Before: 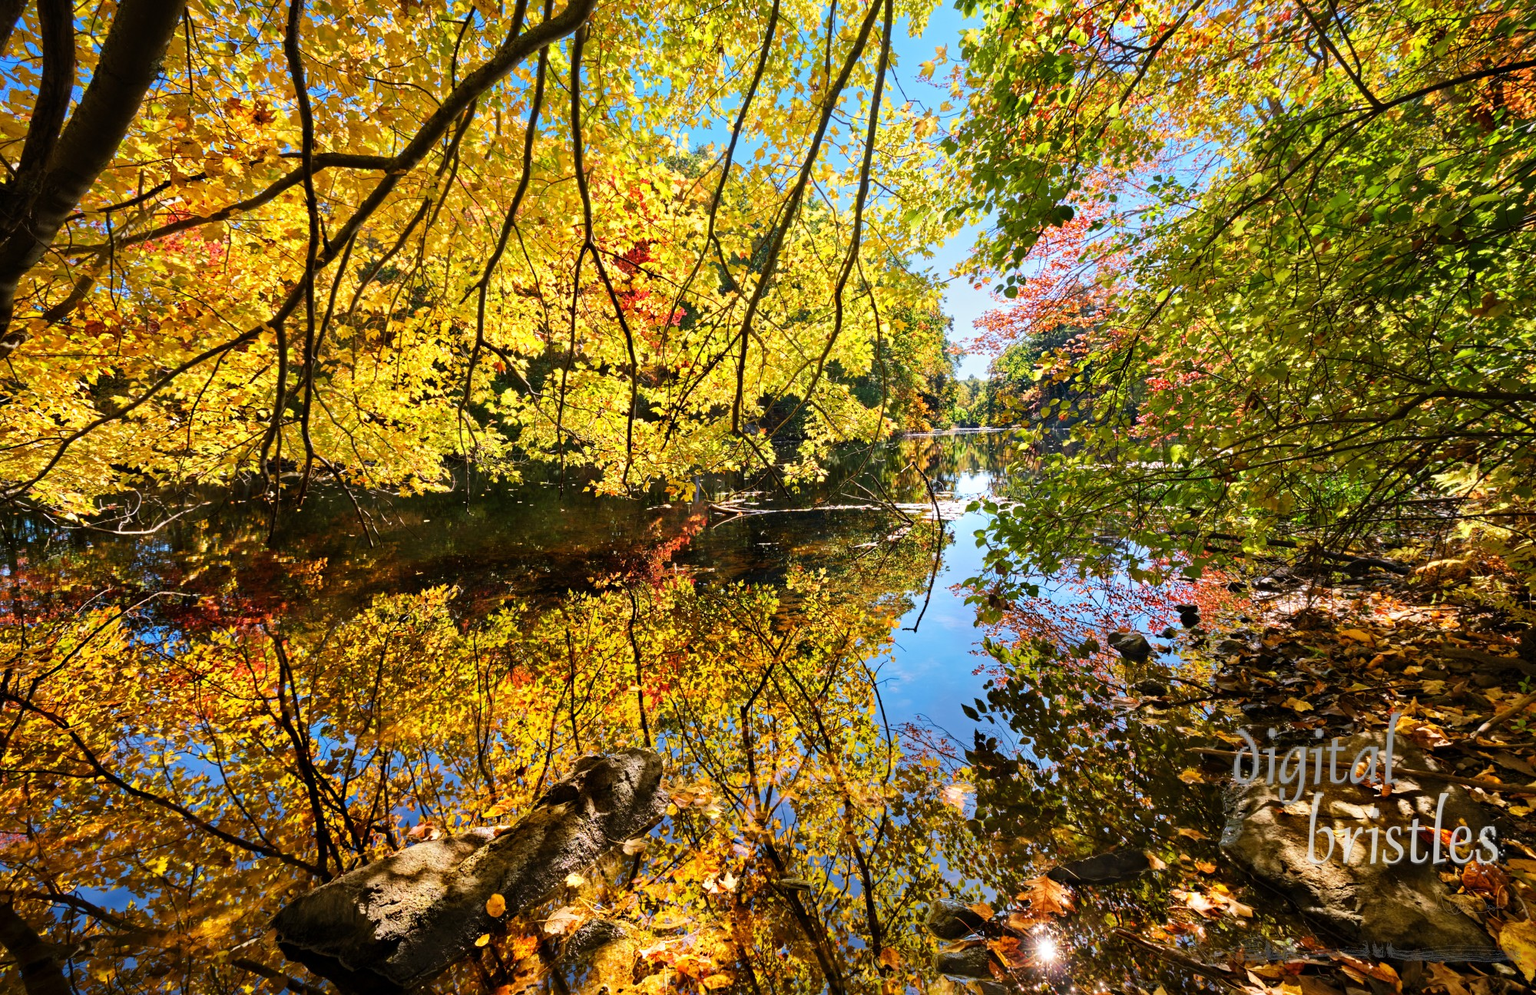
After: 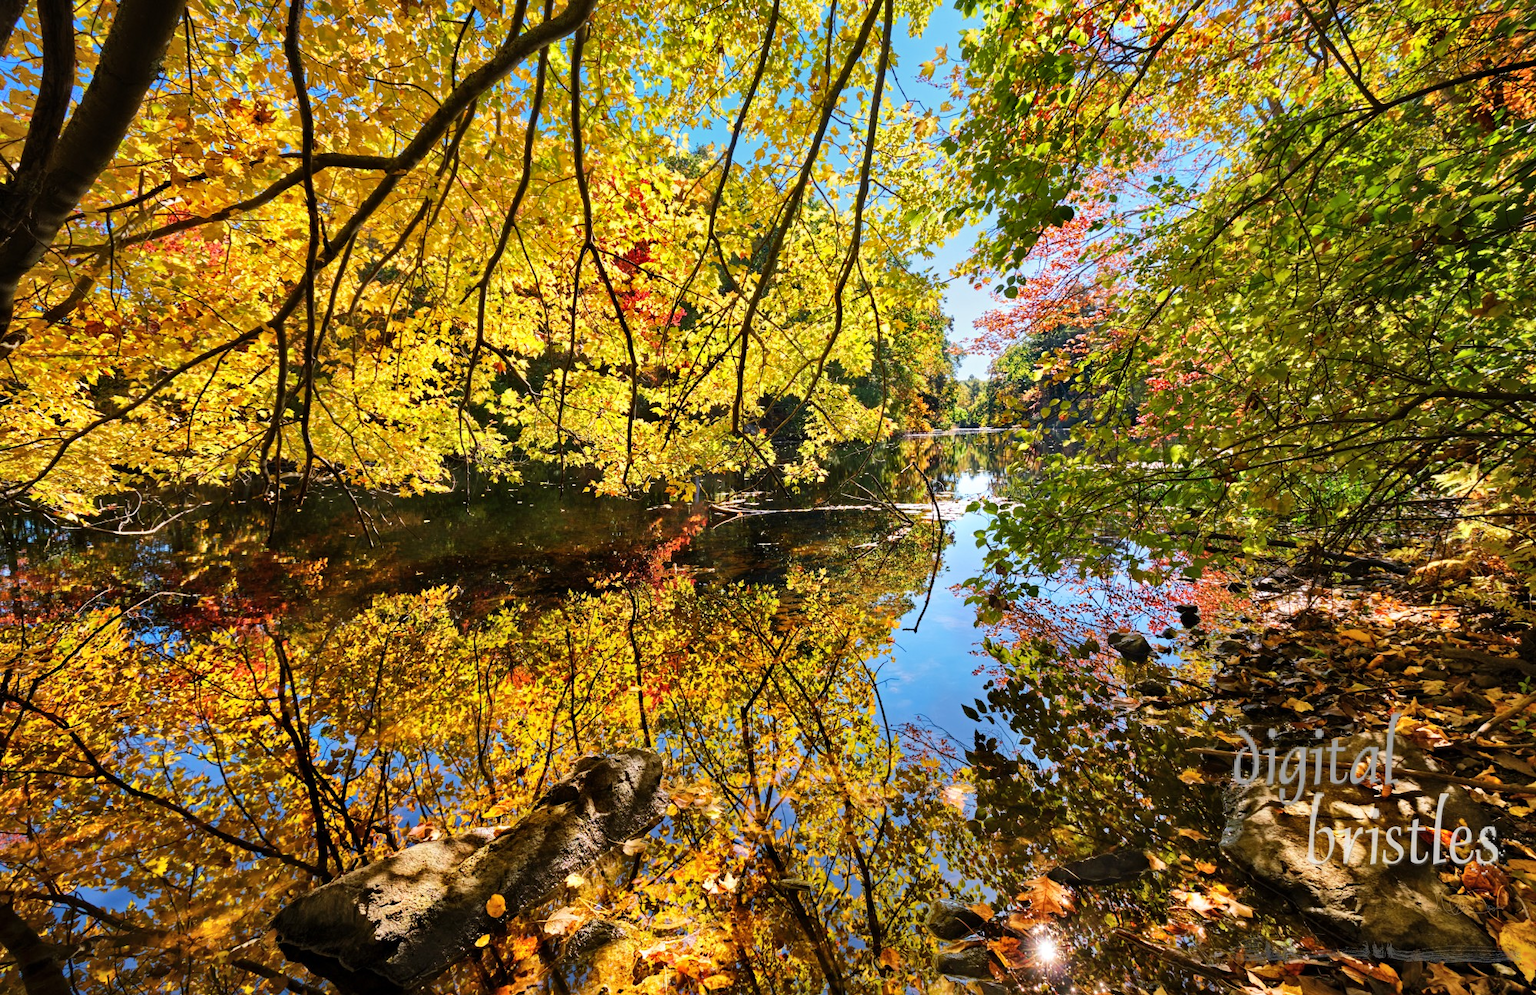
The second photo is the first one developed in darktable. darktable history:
shadows and highlights: radius 118.63, shadows 41.68, highlights -62.35, soften with gaussian
